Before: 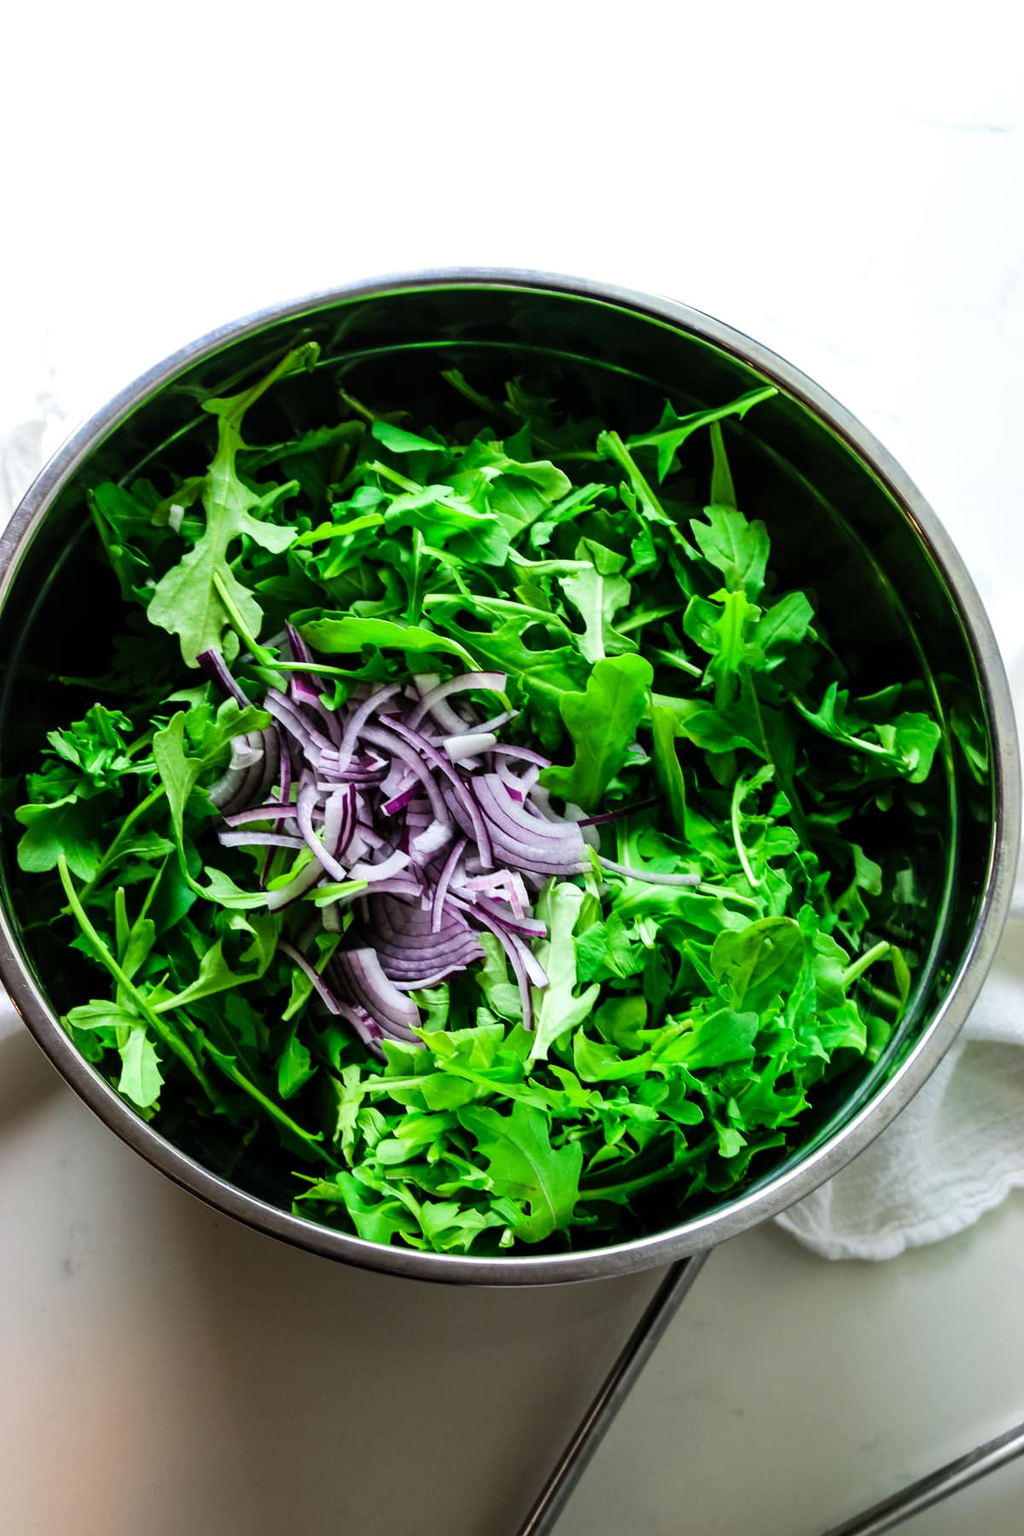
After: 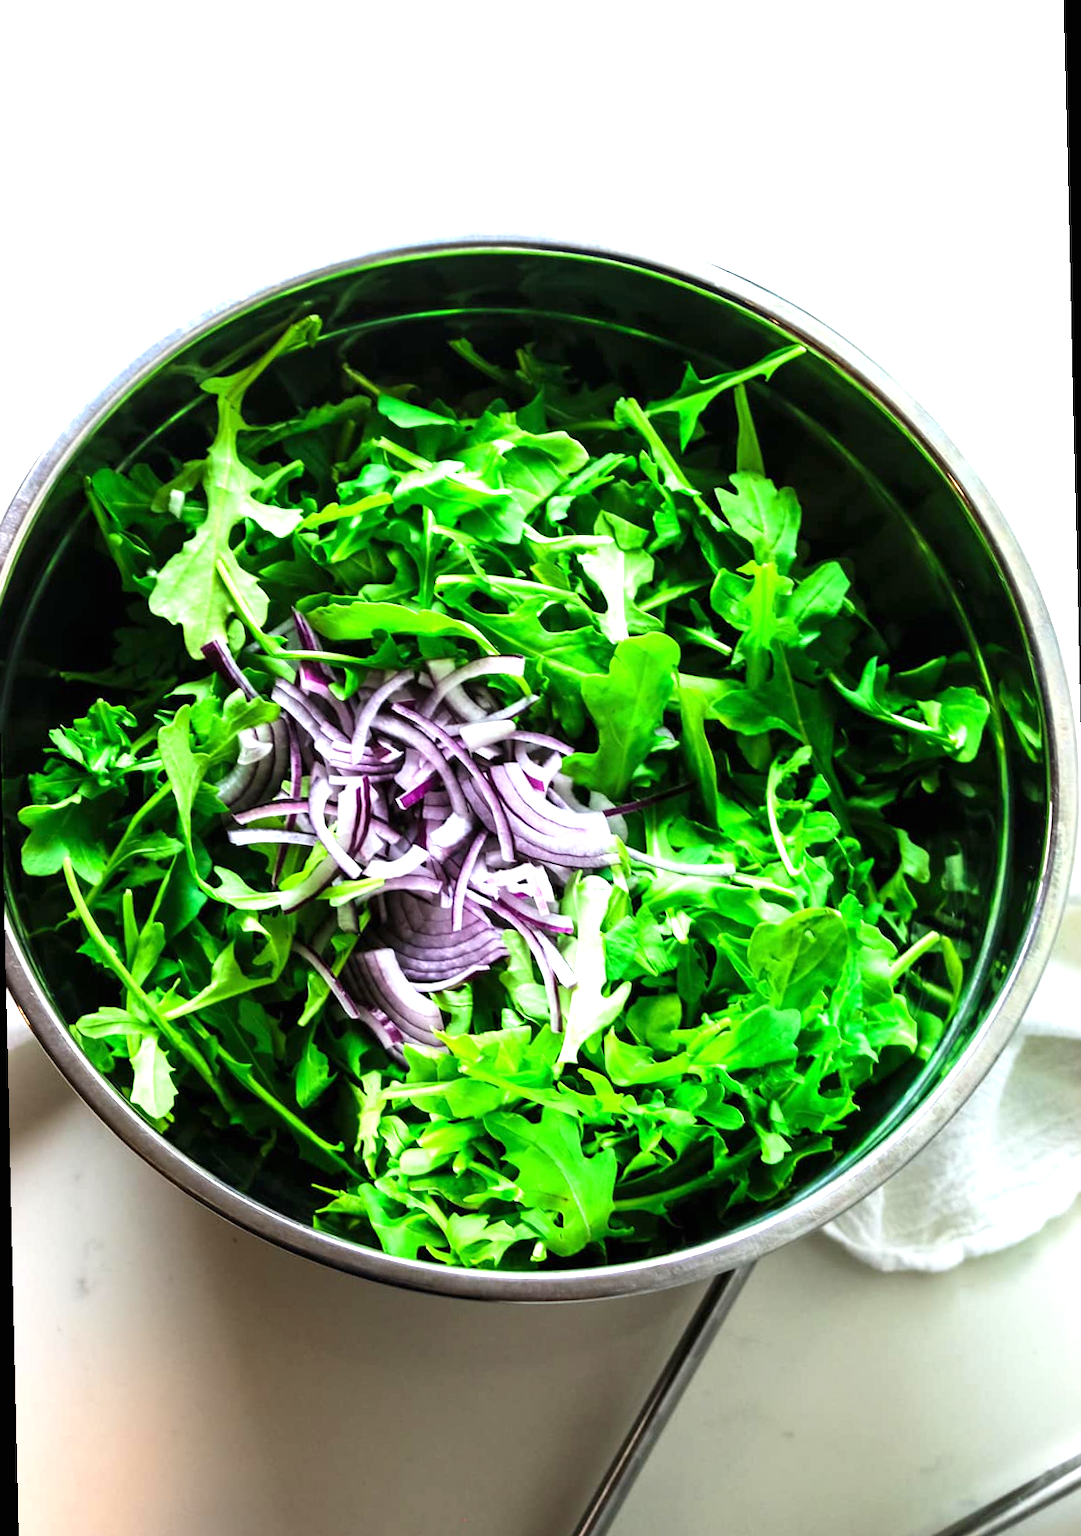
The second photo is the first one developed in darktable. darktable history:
rotate and perspective: rotation -1.32°, lens shift (horizontal) -0.031, crop left 0.015, crop right 0.985, crop top 0.047, crop bottom 0.982
exposure: black level correction 0, exposure 0.95 EV, compensate exposure bias true, compensate highlight preservation false
